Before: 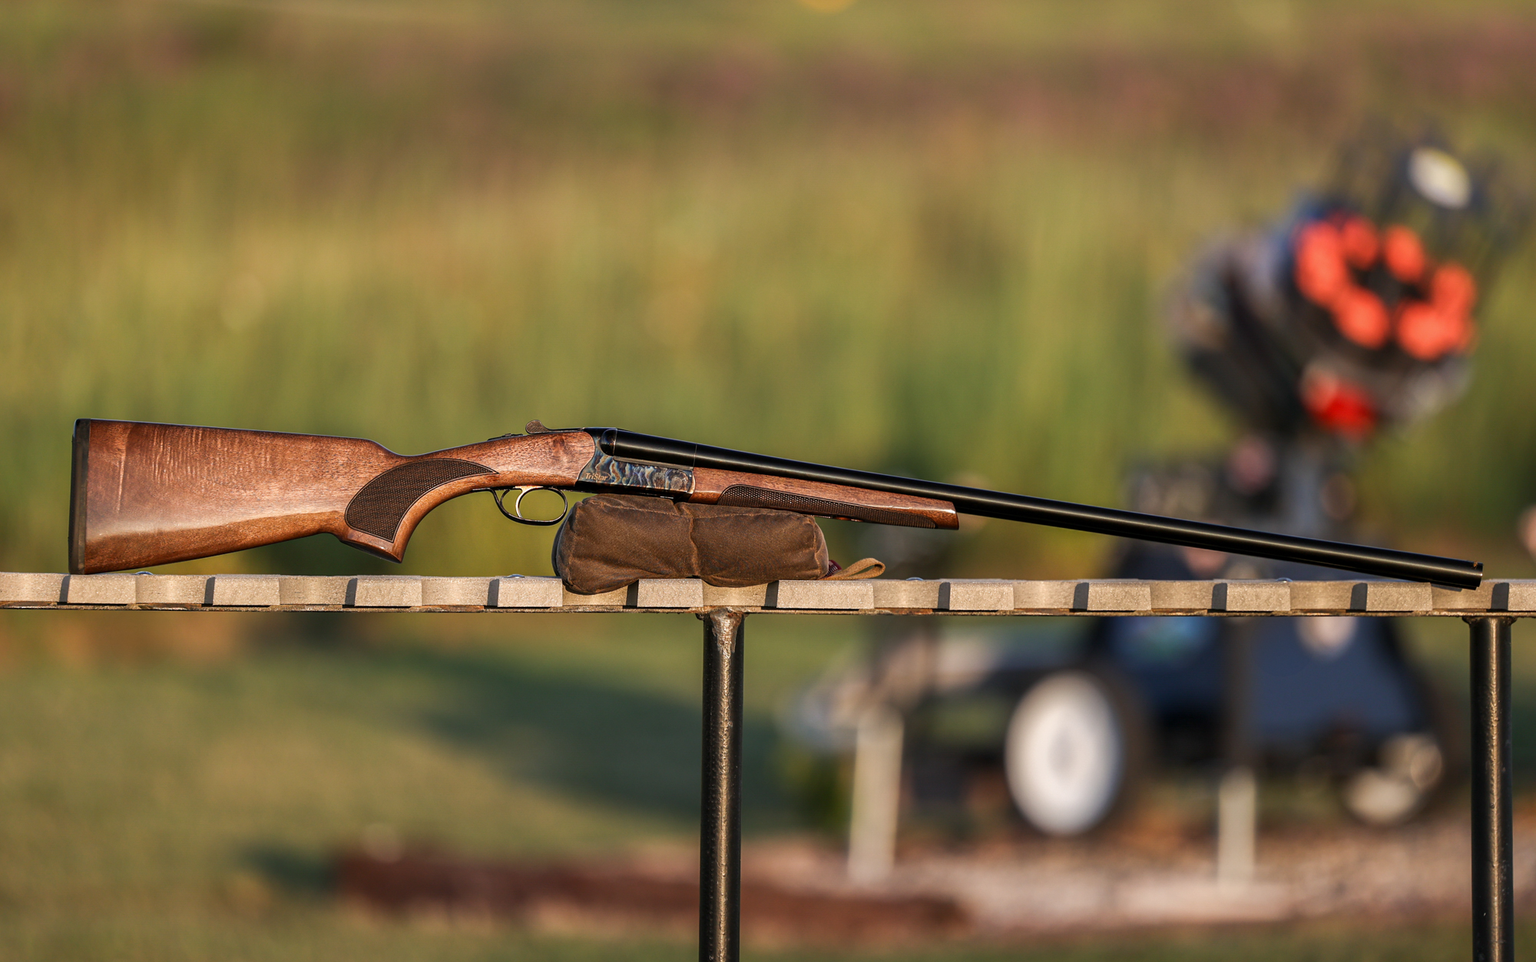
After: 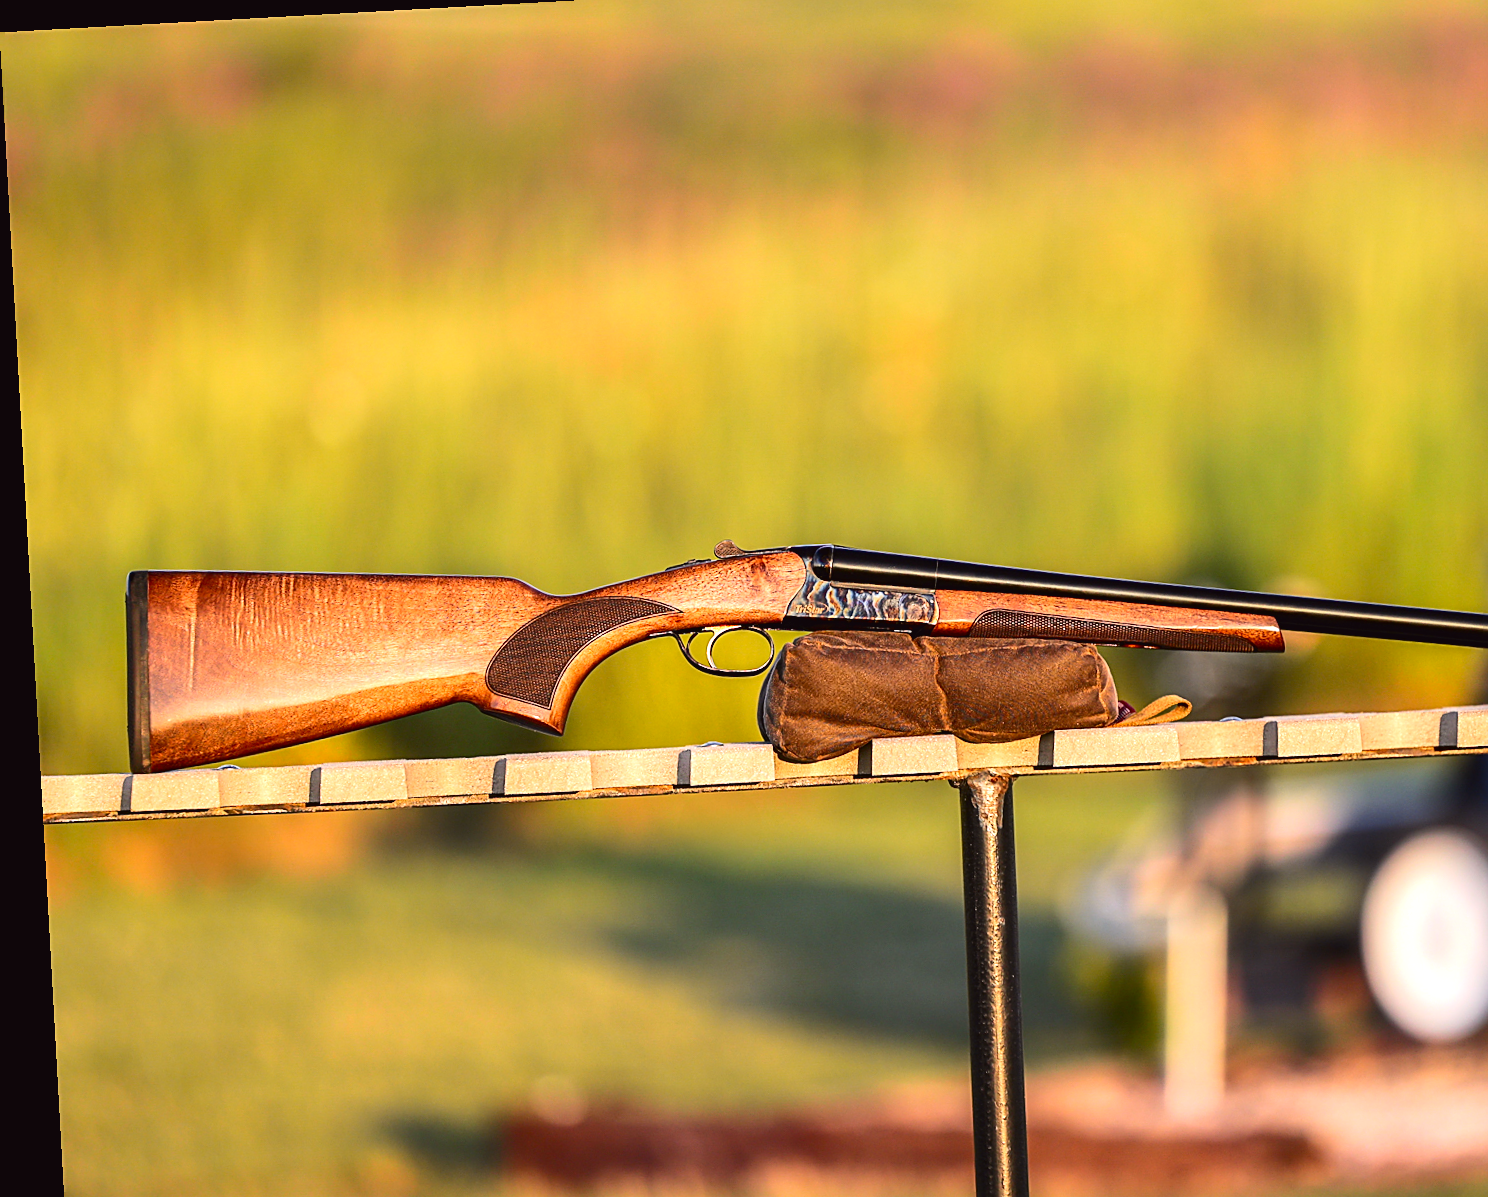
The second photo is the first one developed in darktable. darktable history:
tone curve: curves: ch0 [(0, 0.023) (0.103, 0.087) (0.295, 0.297) (0.445, 0.531) (0.553, 0.665) (0.735, 0.843) (0.994, 1)]; ch1 [(0, 0) (0.414, 0.395) (0.447, 0.447) (0.485, 0.5) (0.512, 0.524) (0.542, 0.581) (0.581, 0.632) (0.646, 0.715) (1, 1)]; ch2 [(0, 0) (0.369, 0.388) (0.449, 0.431) (0.478, 0.471) (0.516, 0.517) (0.579, 0.624) (0.674, 0.775) (1, 1)], color space Lab, independent channels, preserve colors none
crop: top 5.803%, right 27.864%, bottom 5.804%
rotate and perspective: rotation -3.18°, automatic cropping off
exposure: exposure 0.6 EV, compensate highlight preservation false
sharpen: on, module defaults
tone equalizer: on, module defaults
